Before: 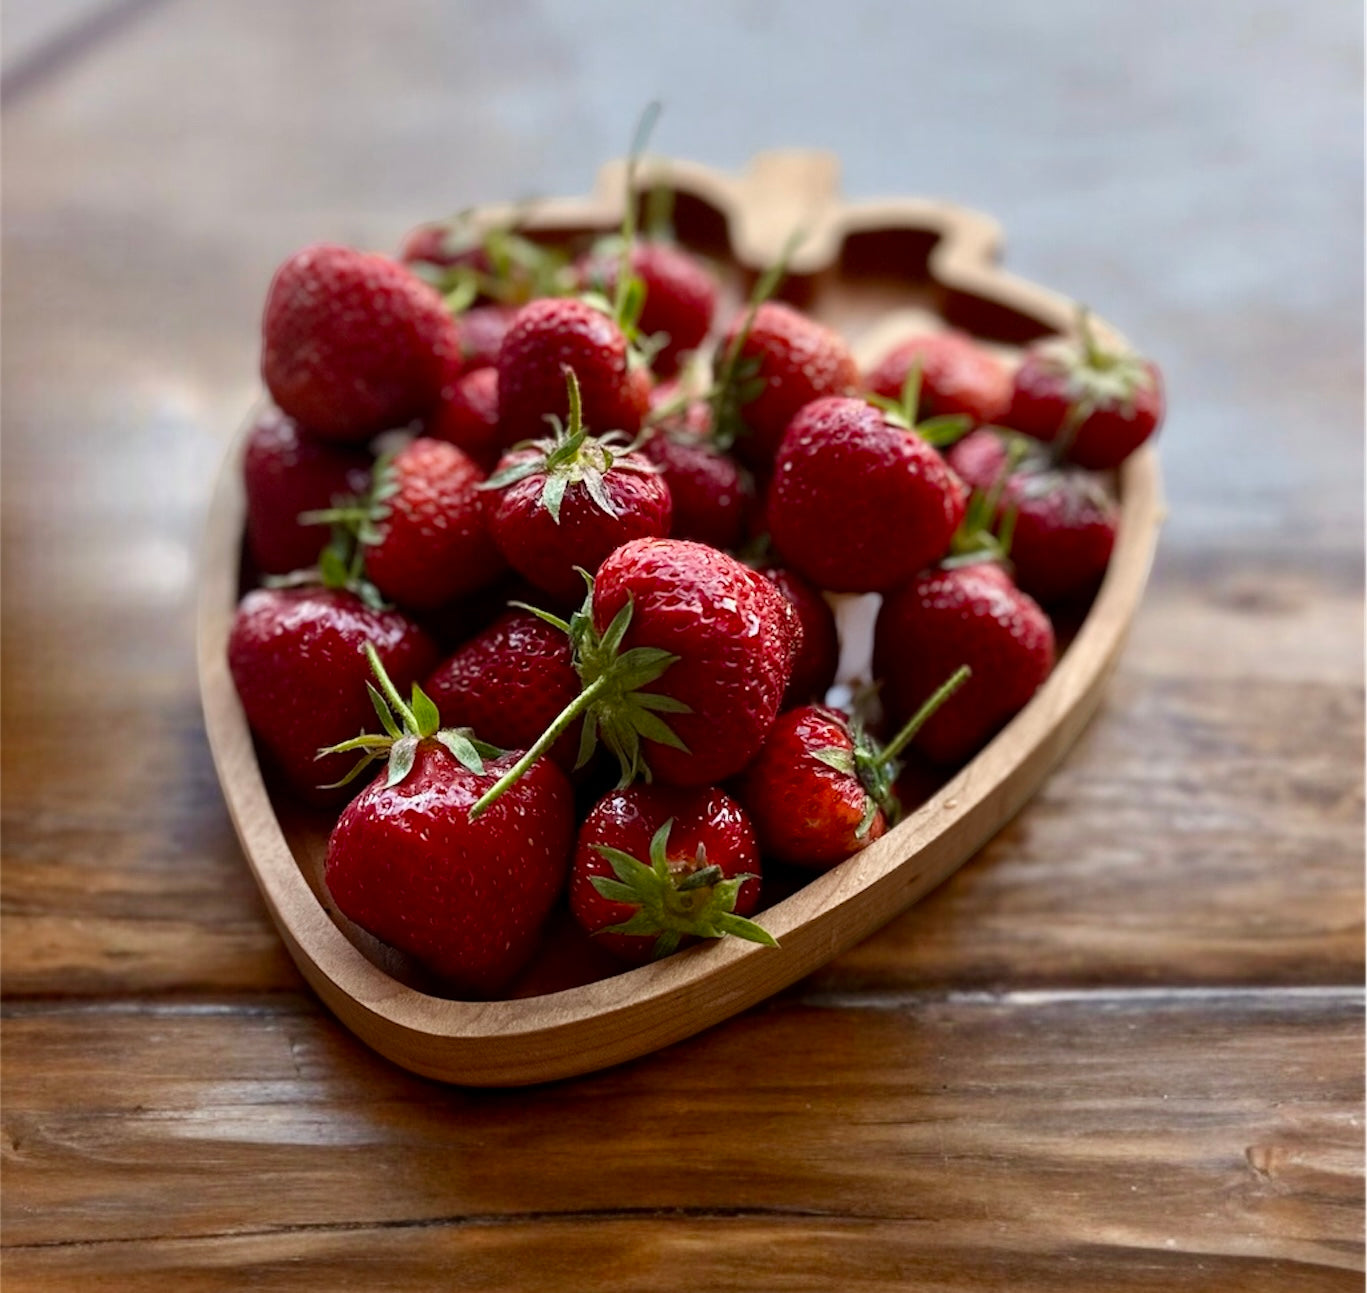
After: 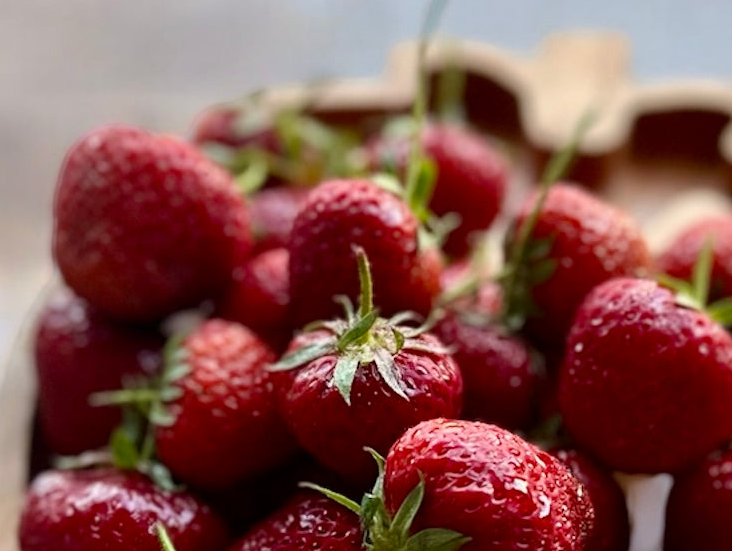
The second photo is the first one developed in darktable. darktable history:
crop: left 15.307%, top 9.23%, right 31.083%, bottom 48.093%
